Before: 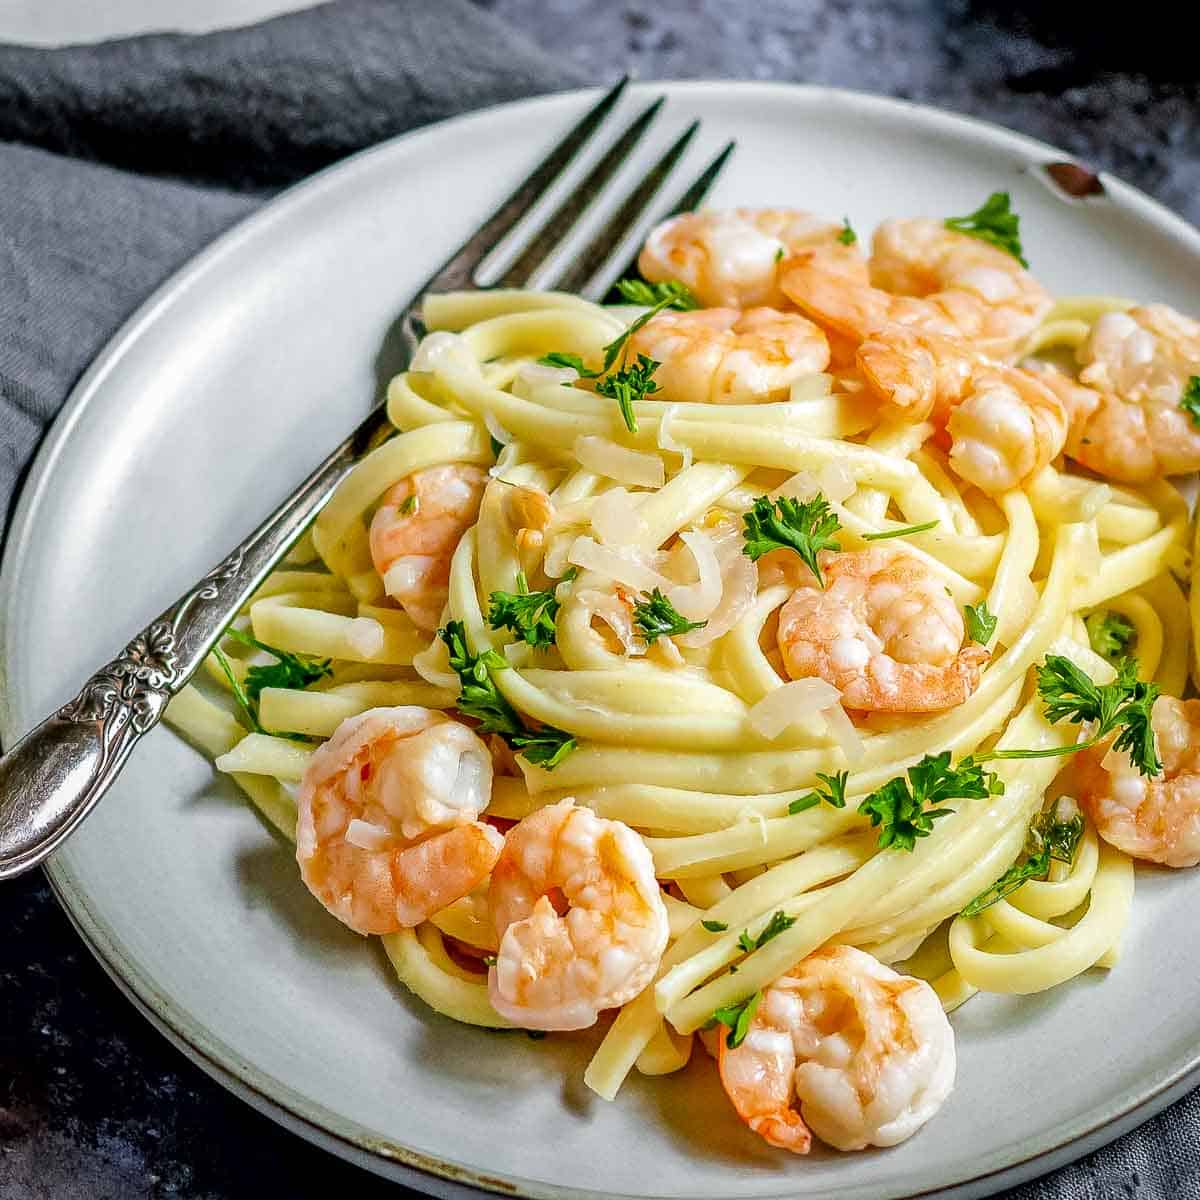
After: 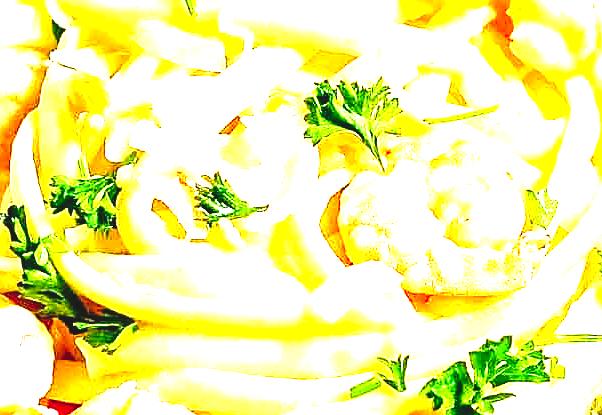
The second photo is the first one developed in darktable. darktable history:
exposure: black level correction 0, exposure 2.327 EV, compensate exposure bias true, compensate highlight preservation false
rgb curve: curves: ch0 [(0, 0.186) (0.314, 0.284) (0.775, 0.708) (1, 1)], compensate middle gray true, preserve colors none
crop: left 36.607%, top 34.735%, right 13.146%, bottom 30.611%
sharpen: on, module defaults
tone curve: curves: ch0 [(0, 0) (0.003, 0.007) (0.011, 0.009) (0.025, 0.014) (0.044, 0.022) (0.069, 0.029) (0.1, 0.037) (0.136, 0.052) (0.177, 0.083) (0.224, 0.121) (0.277, 0.177) (0.335, 0.258) (0.399, 0.351) (0.468, 0.454) (0.543, 0.557) (0.623, 0.654) (0.709, 0.744) (0.801, 0.825) (0.898, 0.909) (1, 1)], preserve colors none
white balance: red 0.986, blue 1.01
